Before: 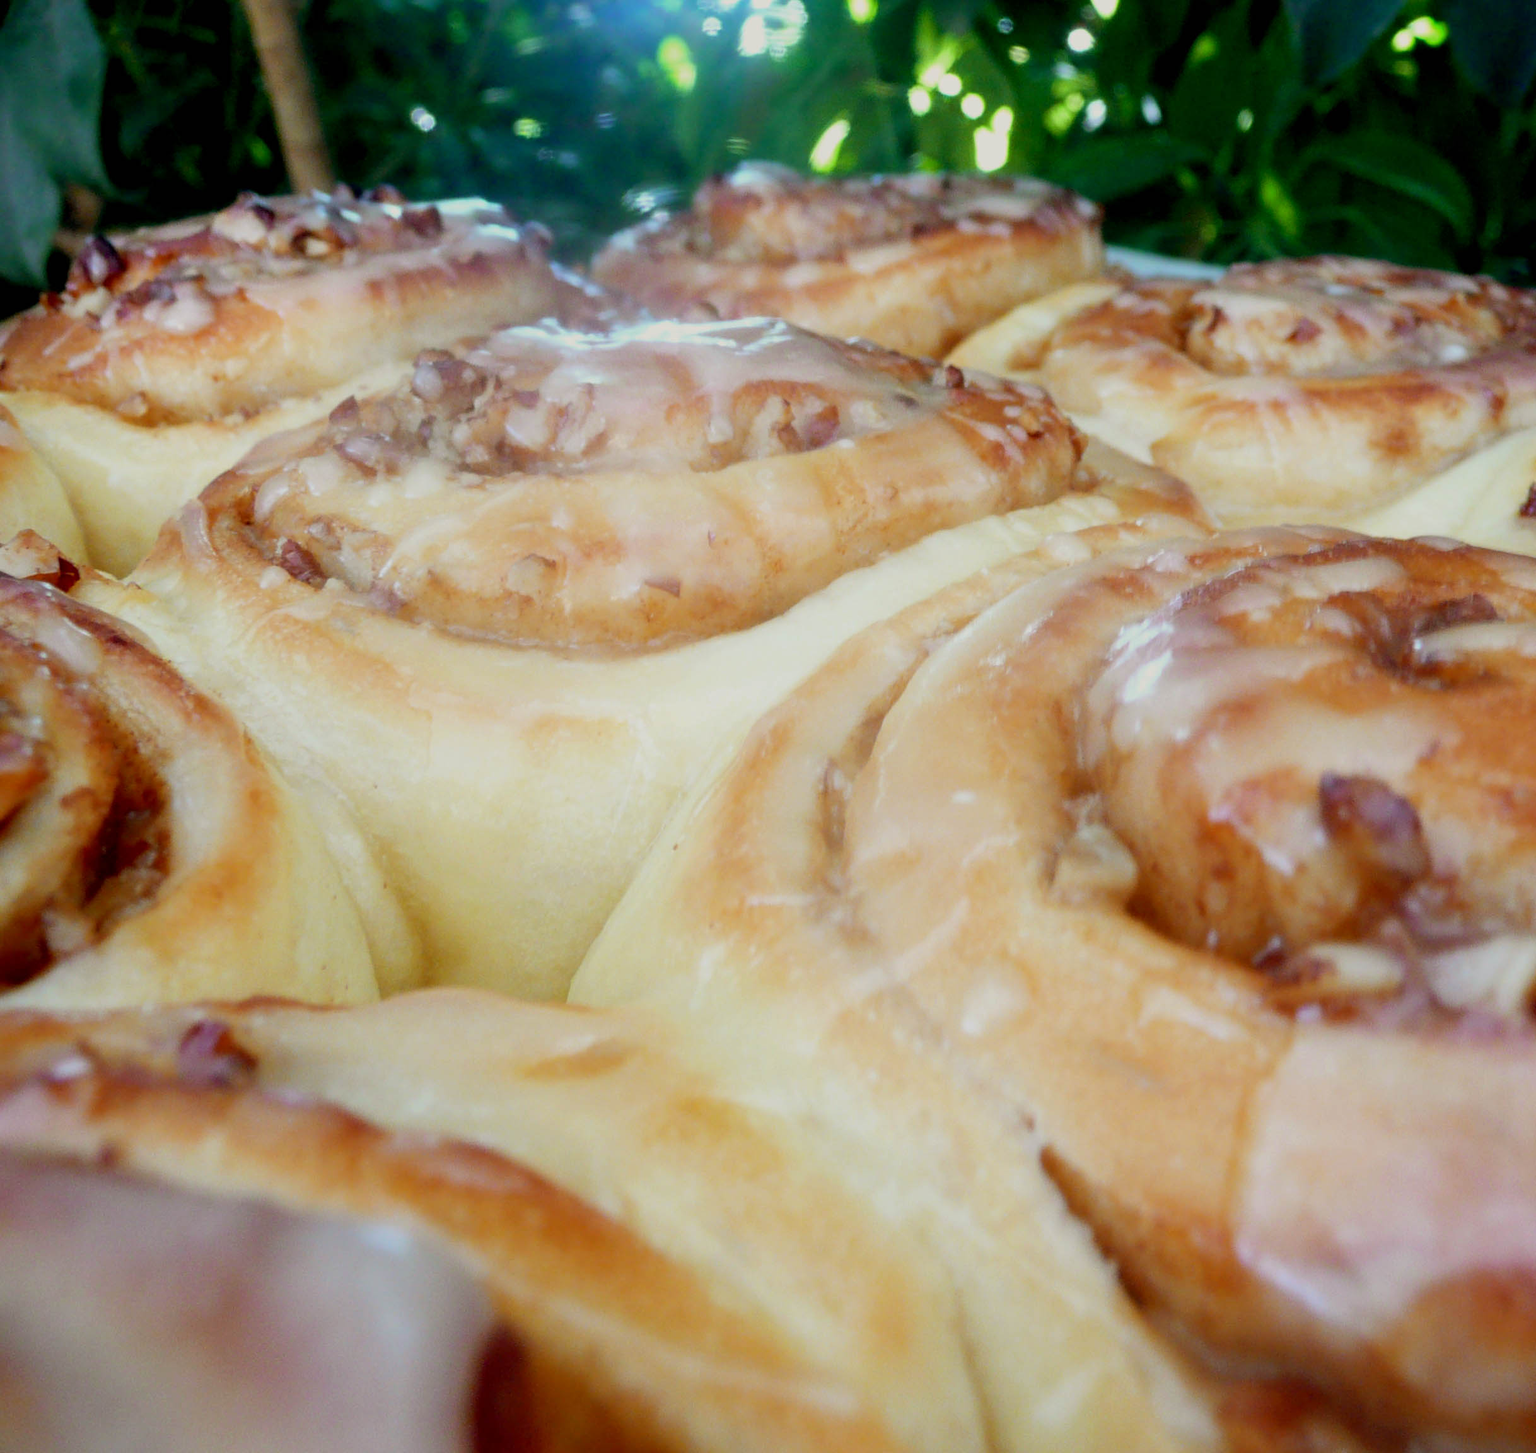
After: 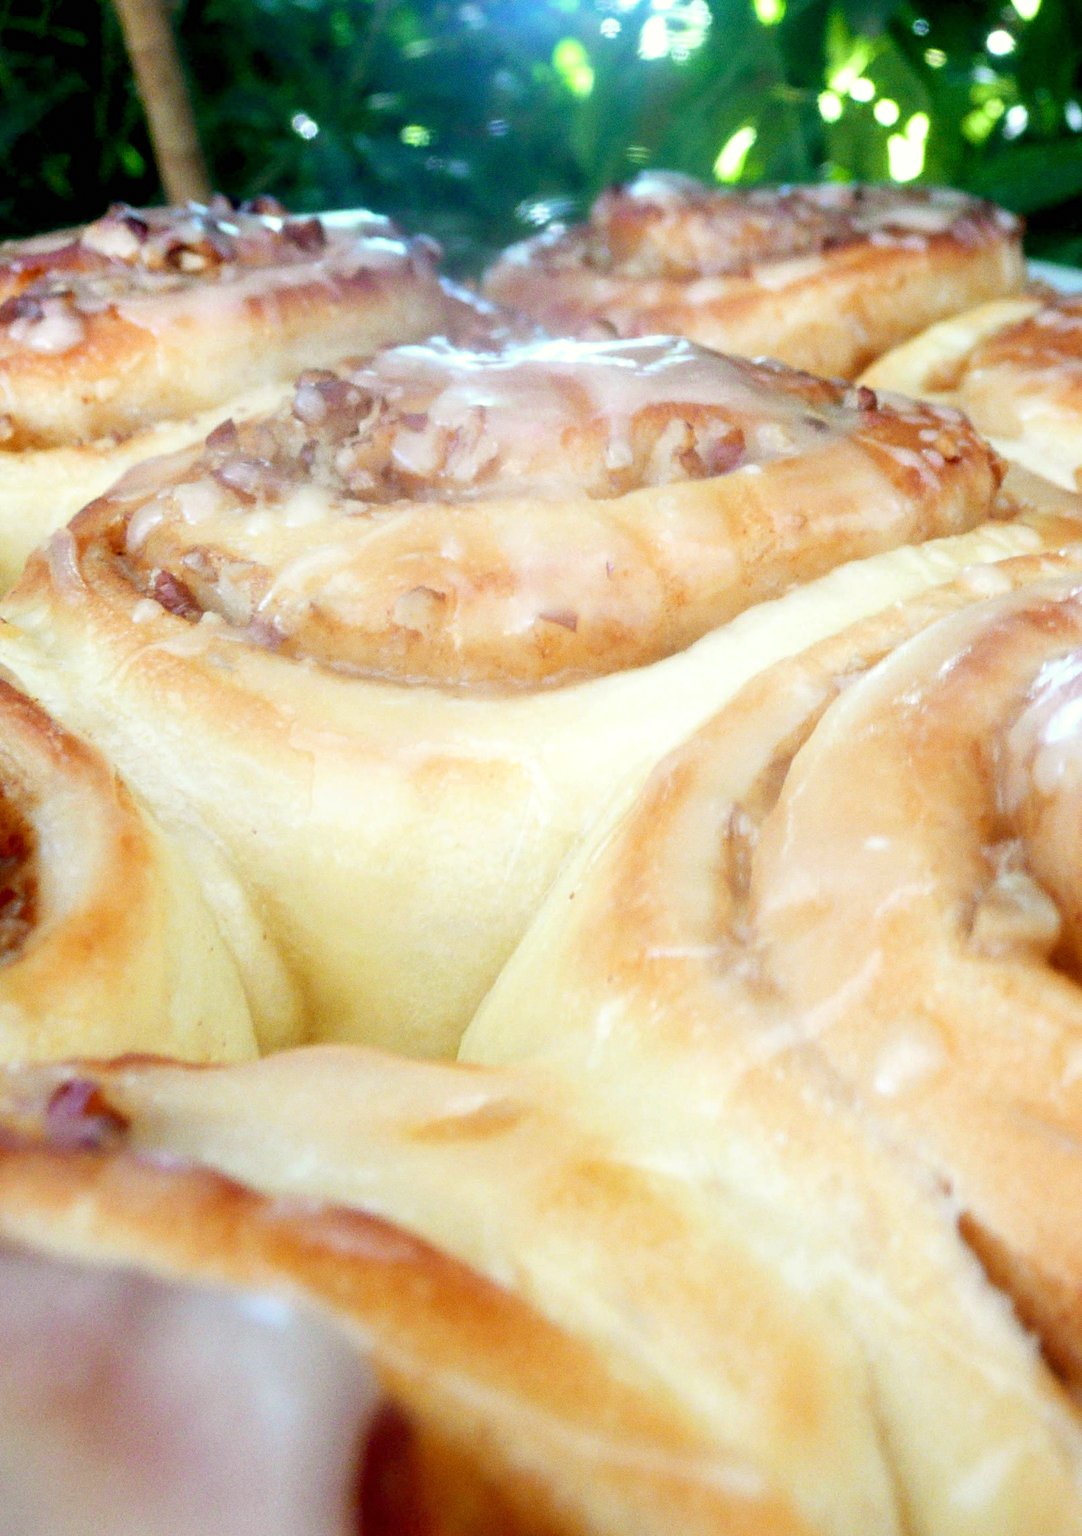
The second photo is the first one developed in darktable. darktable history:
exposure: exposure 0.566 EV, compensate highlight preservation false
grain: coarseness 0.09 ISO
crop and rotate: left 8.786%, right 24.548%
